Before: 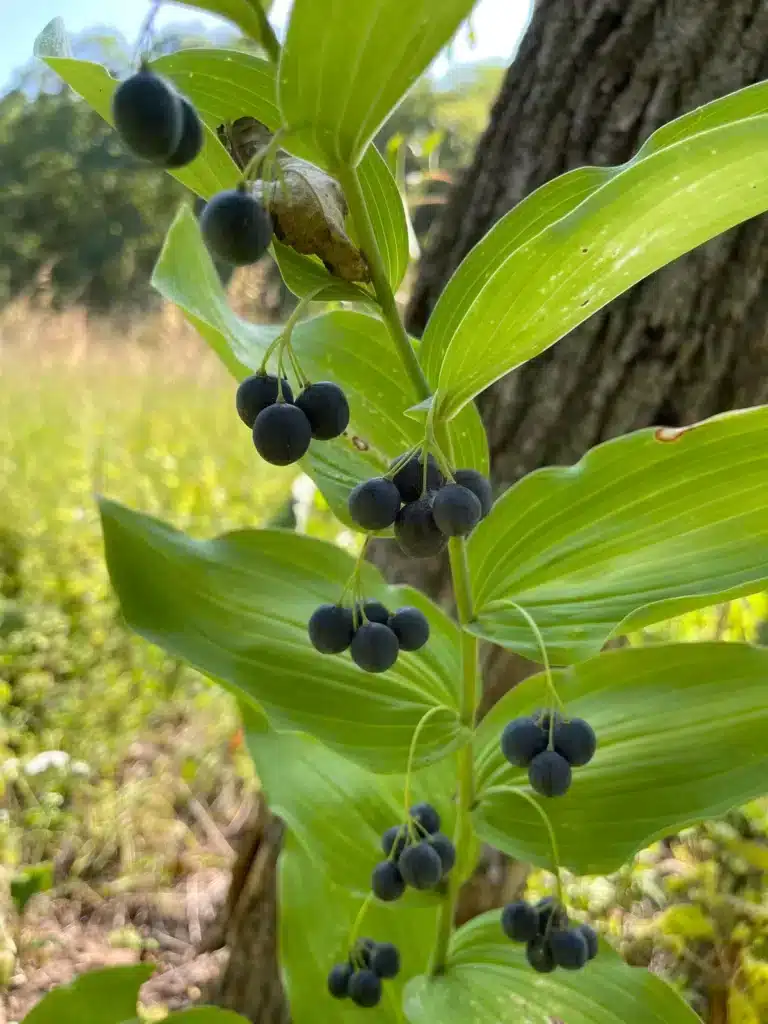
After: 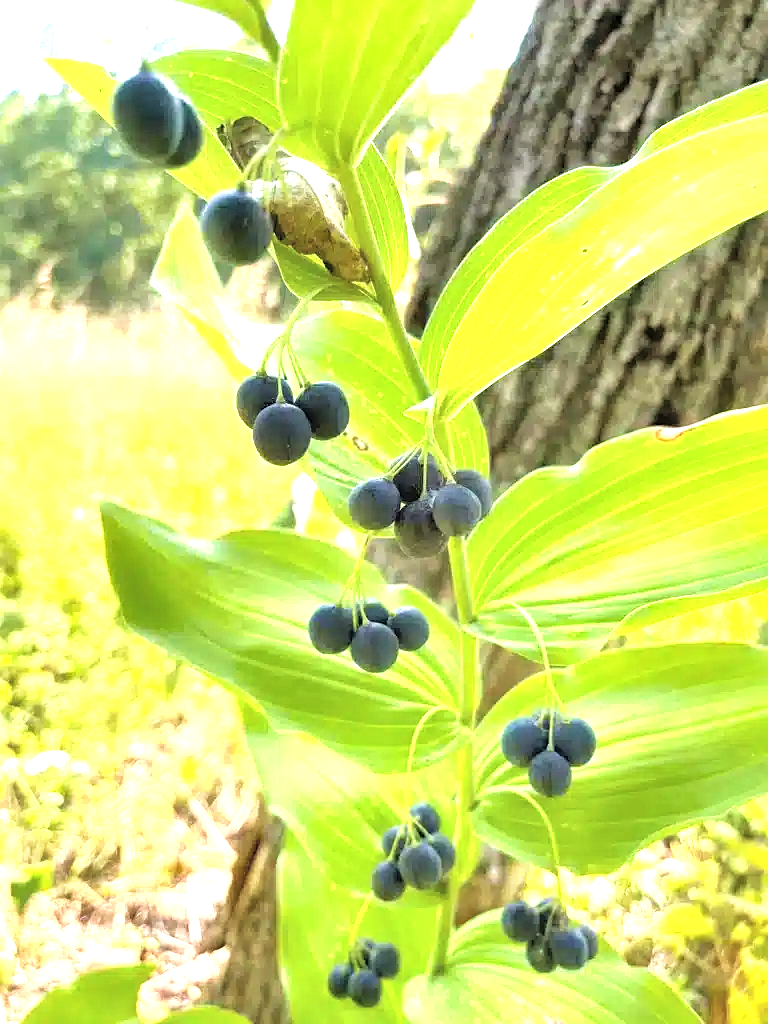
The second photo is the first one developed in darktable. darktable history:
contrast brightness saturation: brightness 0.281
exposure: exposure 1.001 EV, compensate highlight preservation false
sharpen: radius 1.289, amount 0.299, threshold 0.025
local contrast: mode bilateral grid, contrast 24, coarseness 48, detail 151%, midtone range 0.2
velvia: on, module defaults
tone equalizer: -8 EV -0.74 EV, -7 EV -0.717 EV, -6 EV -0.617 EV, -5 EV -0.362 EV, -3 EV 0.367 EV, -2 EV 0.6 EV, -1 EV 0.677 EV, +0 EV 0.724 EV
